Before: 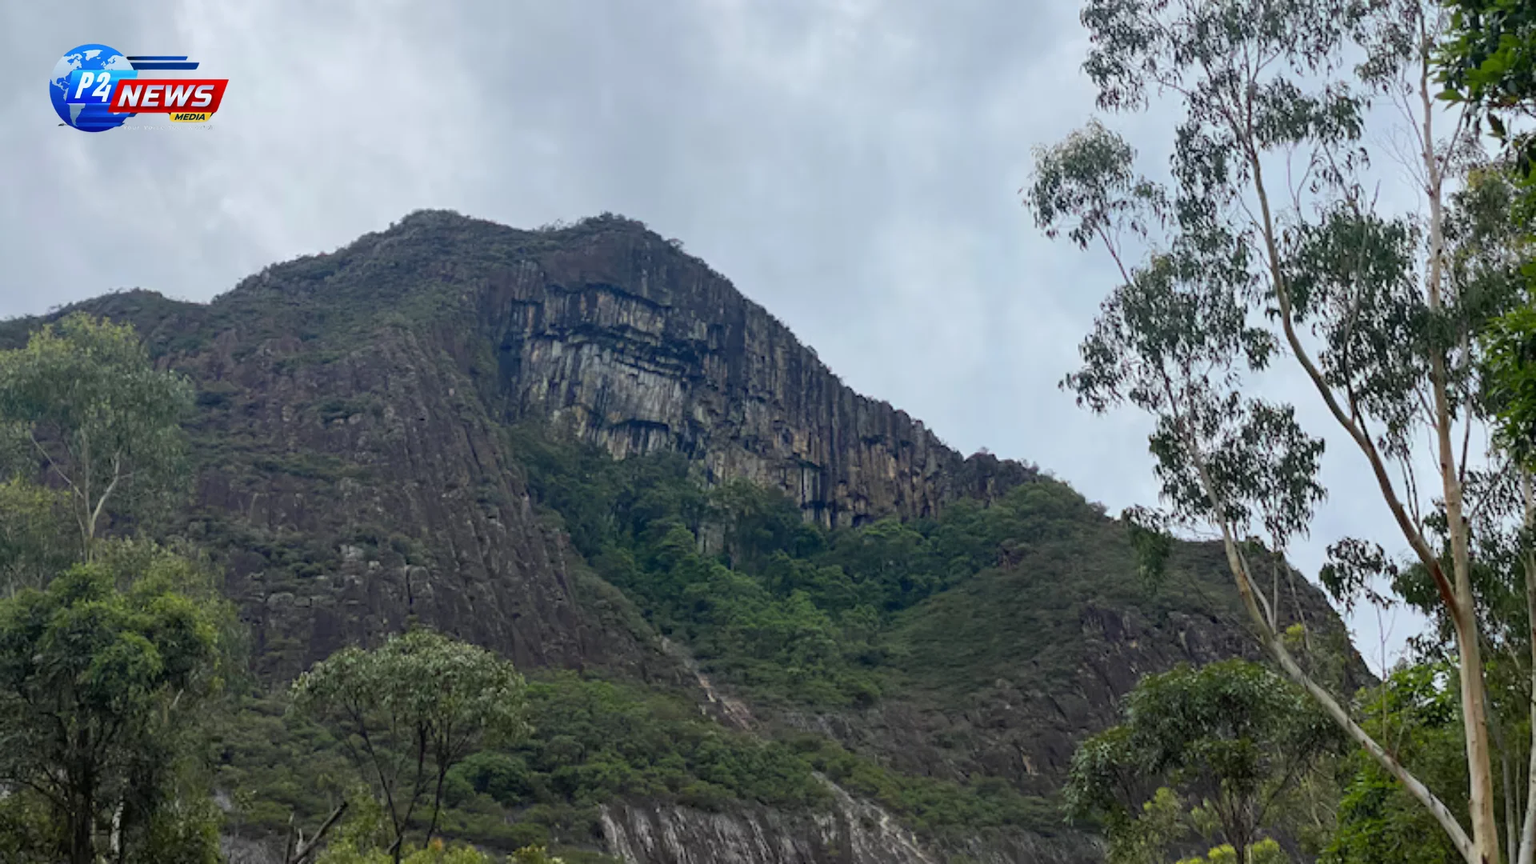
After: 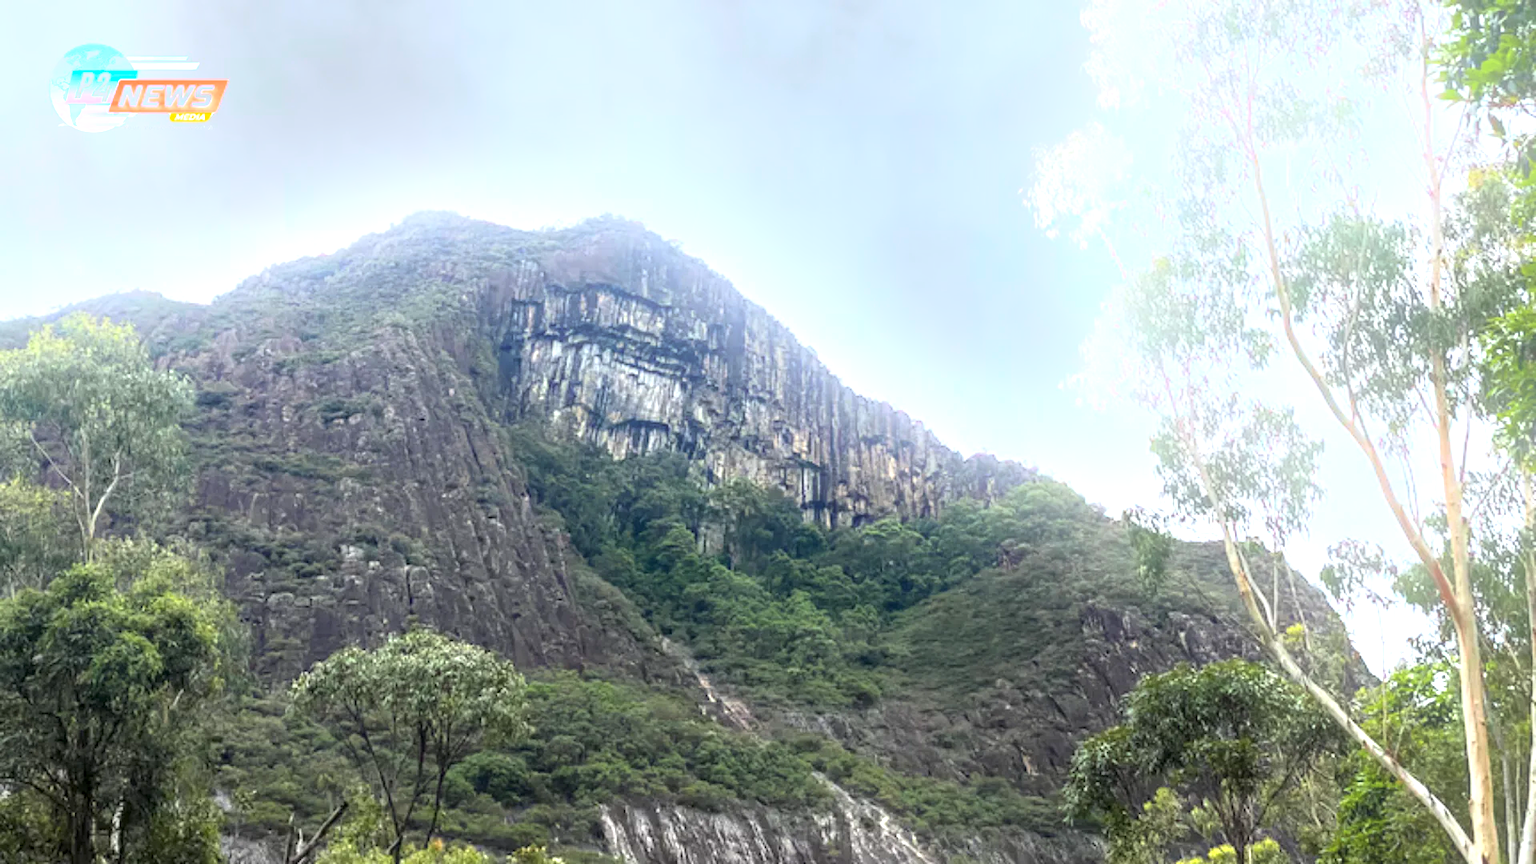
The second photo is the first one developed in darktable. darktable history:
exposure: black level correction 0, exposure 1 EV, compensate exposure bias true, compensate highlight preservation false
tone equalizer: -8 EV 0.001 EV, -7 EV -0.002 EV, -6 EV 0.002 EV, -5 EV -0.03 EV, -4 EV -0.116 EV, -3 EV -0.169 EV, -2 EV 0.24 EV, -1 EV 0.702 EV, +0 EV 0.493 EV
local contrast: on, module defaults
bloom: threshold 82.5%, strength 16.25%
